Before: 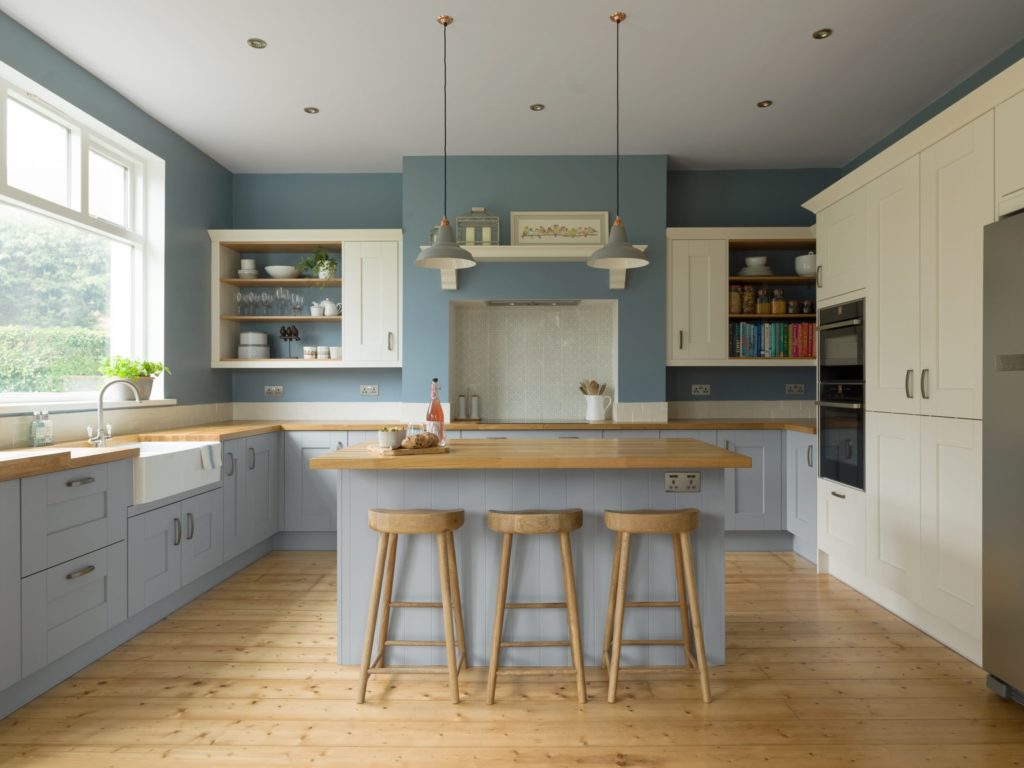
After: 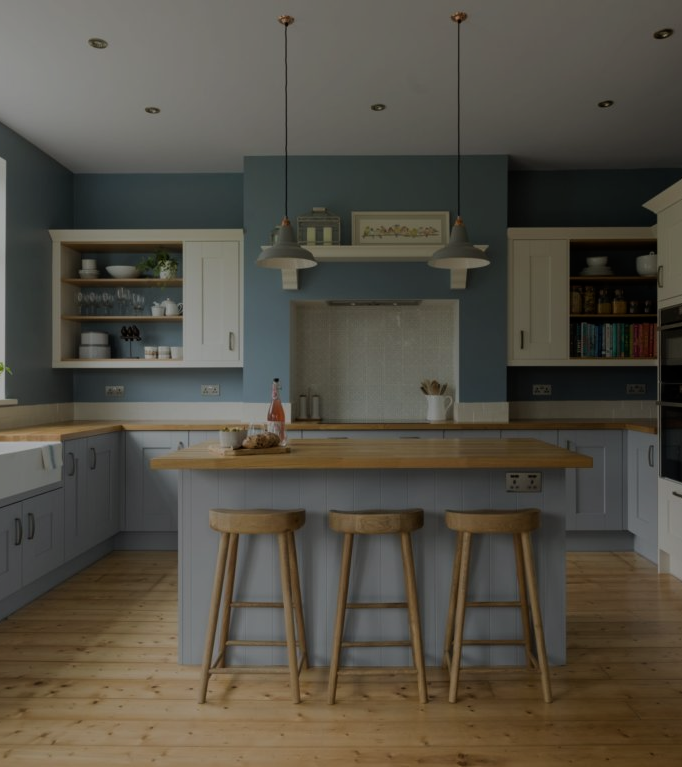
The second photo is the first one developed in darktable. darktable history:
exposure: exposure -2.002 EV, compensate highlight preservation false
crop and rotate: left 15.546%, right 17.787%
base curve: curves: ch0 [(0, 0) (0.257, 0.25) (0.482, 0.586) (0.757, 0.871) (1, 1)]
tone curve: curves: ch0 [(0, 0) (0.004, 0.001) (0.133, 0.132) (0.325, 0.395) (0.455, 0.565) (0.832, 0.925) (1, 1)], color space Lab, linked channels, preserve colors none
